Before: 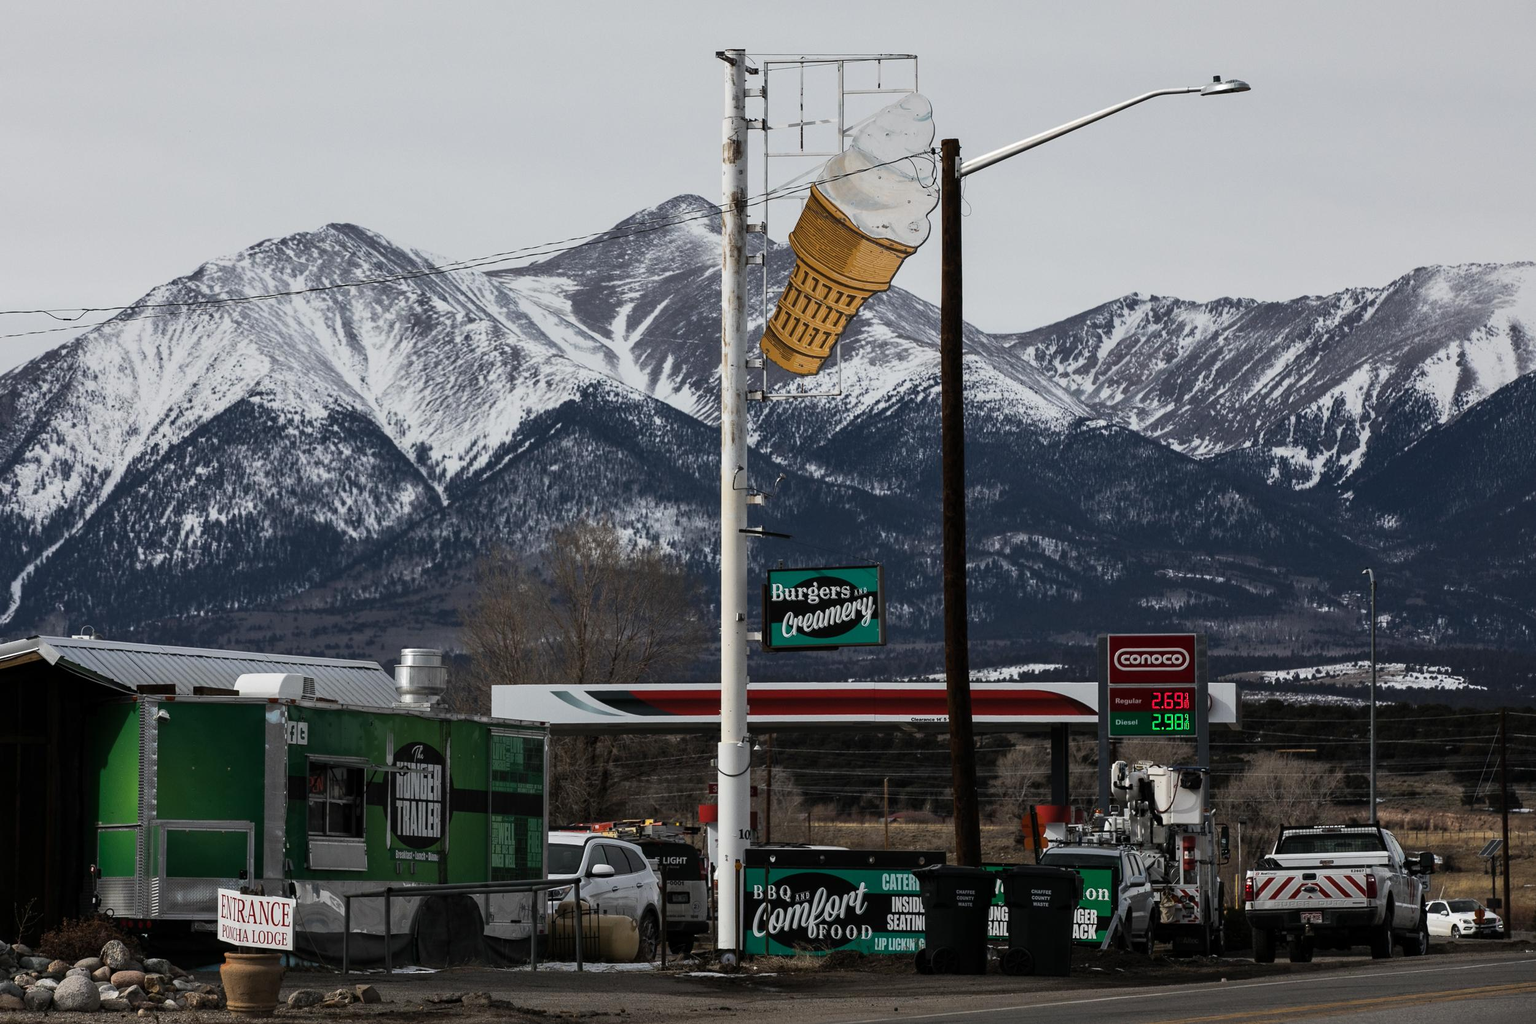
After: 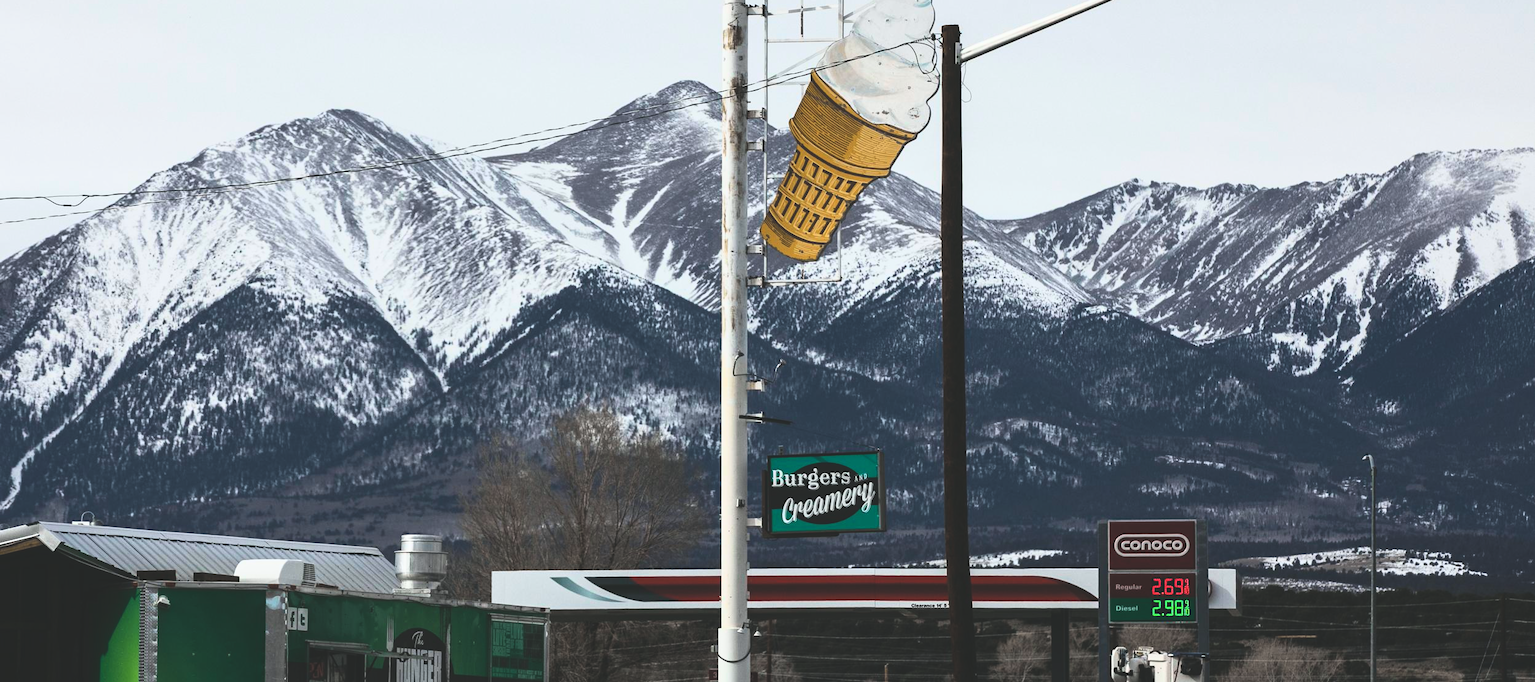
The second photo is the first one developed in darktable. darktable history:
exposure: black level correction -0.028, compensate highlight preservation false
crop: top 11.166%, bottom 22.168%
tone curve: curves: ch0 [(0, 0.018) (0.162, 0.128) (0.434, 0.478) (0.667, 0.785) (0.819, 0.943) (1, 0.991)]; ch1 [(0, 0) (0.402, 0.36) (0.476, 0.449) (0.506, 0.505) (0.523, 0.518) (0.582, 0.586) (0.641, 0.668) (0.7, 0.741) (1, 1)]; ch2 [(0, 0) (0.416, 0.403) (0.483, 0.472) (0.503, 0.505) (0.521, 0.519) (0.547, 0.561) (0.597, 0.643) (0.699, 0.759) (0.997, 0.858)], color space Lab, independent channels
